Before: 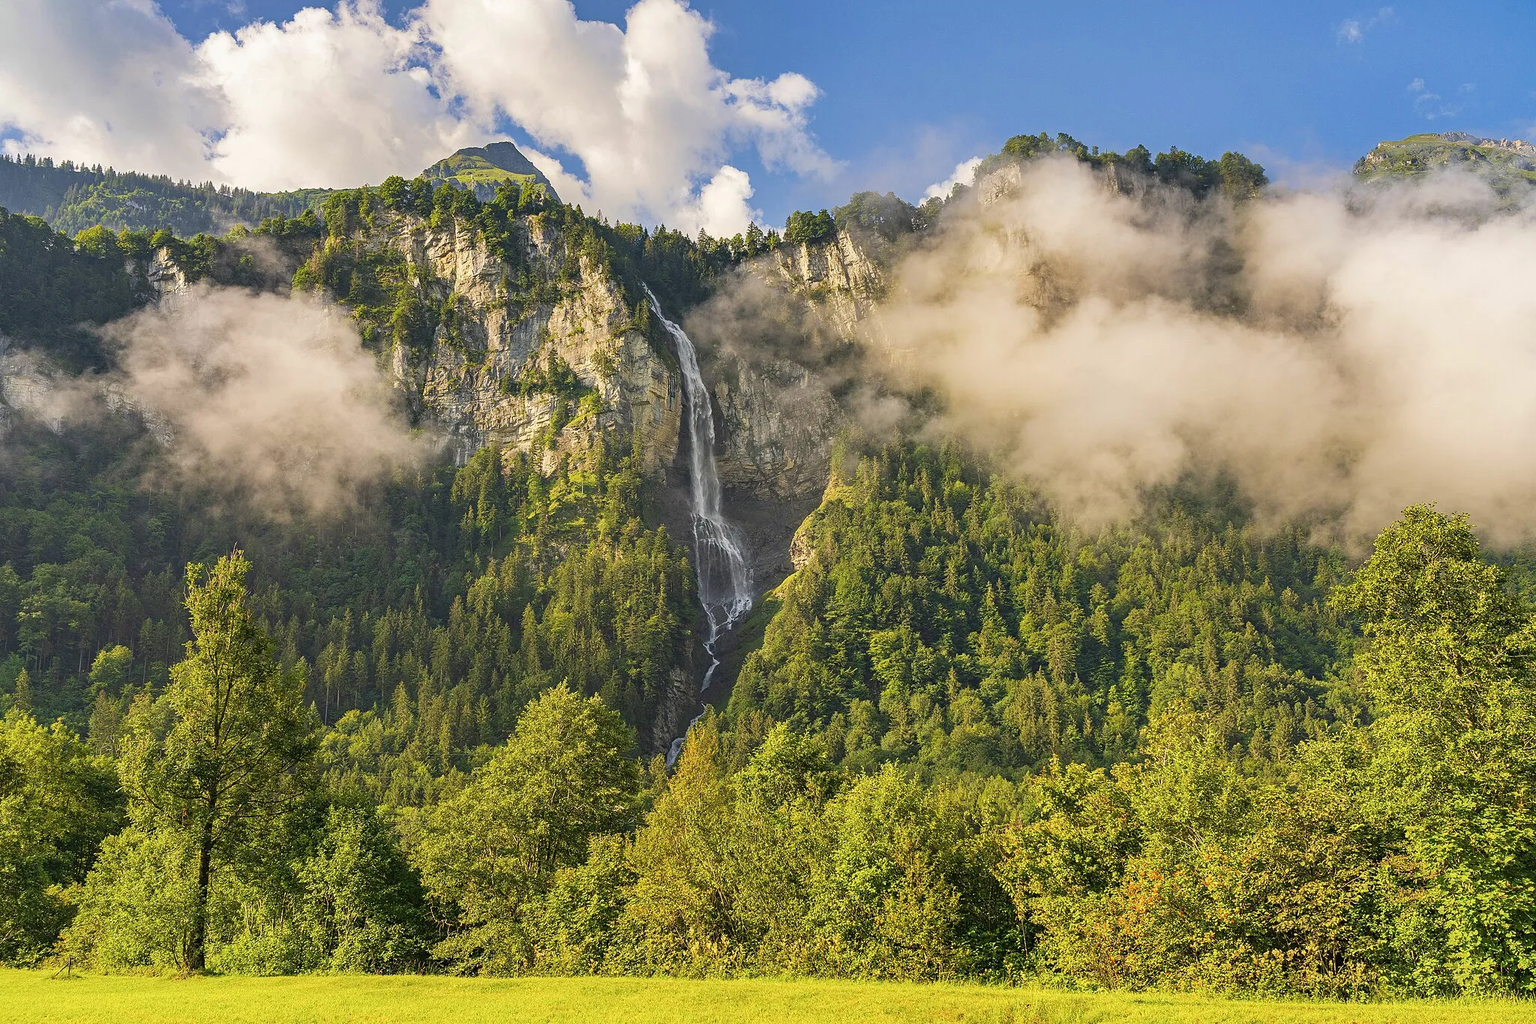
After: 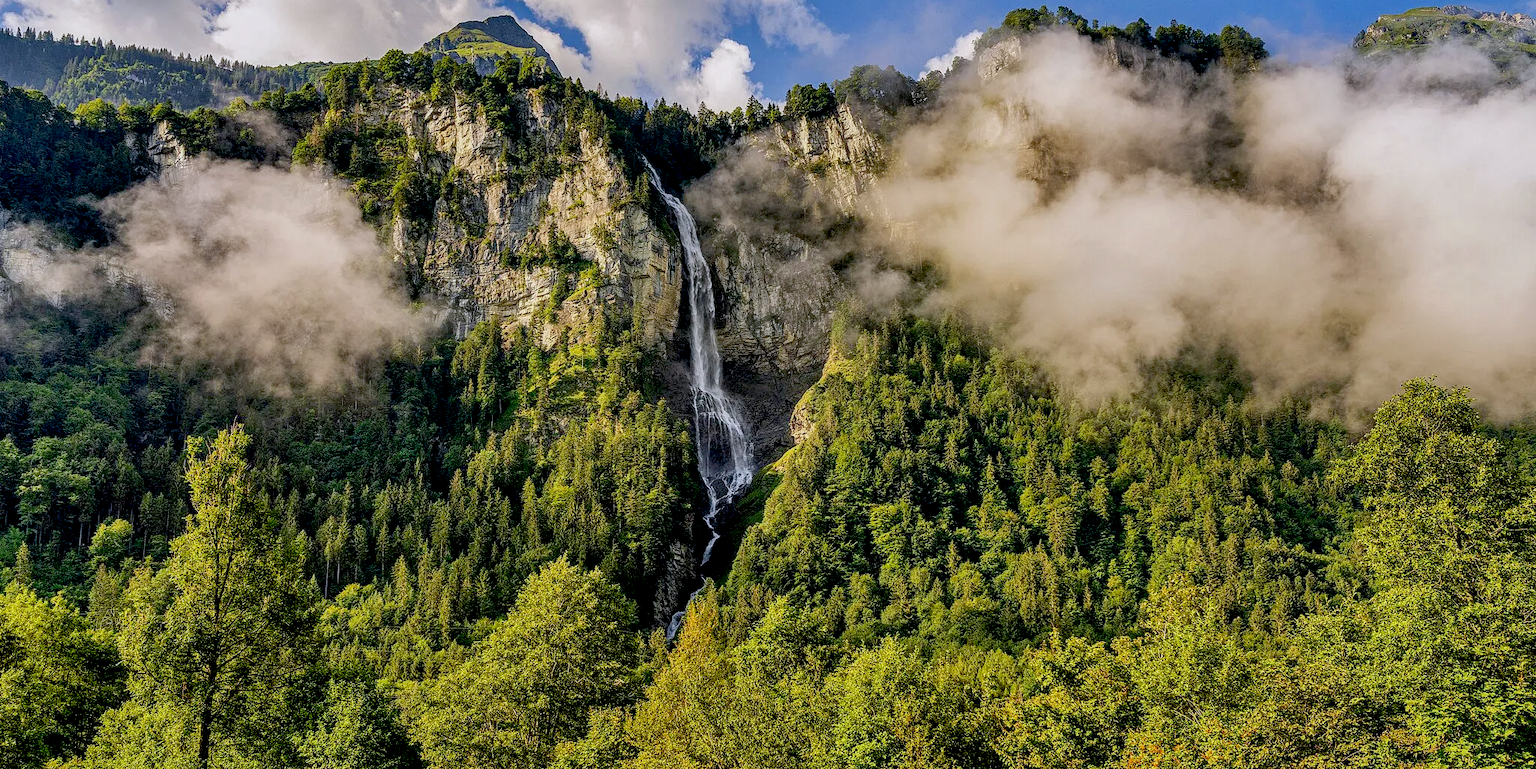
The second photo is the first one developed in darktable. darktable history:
crop and rotate: top 12.409%, bottom 12.443%
shadows and highlights: low approximation 0.01, soften with gaussian
local contrast: on, module defaults
exposure: black level correction 0.045, exposure -0.232 EV, compensate exposure bias true, compensate highlight preservation false
color calibration: illuminant as shot in camera, x 0.358, y 0.373, temperature 4628.91 K
